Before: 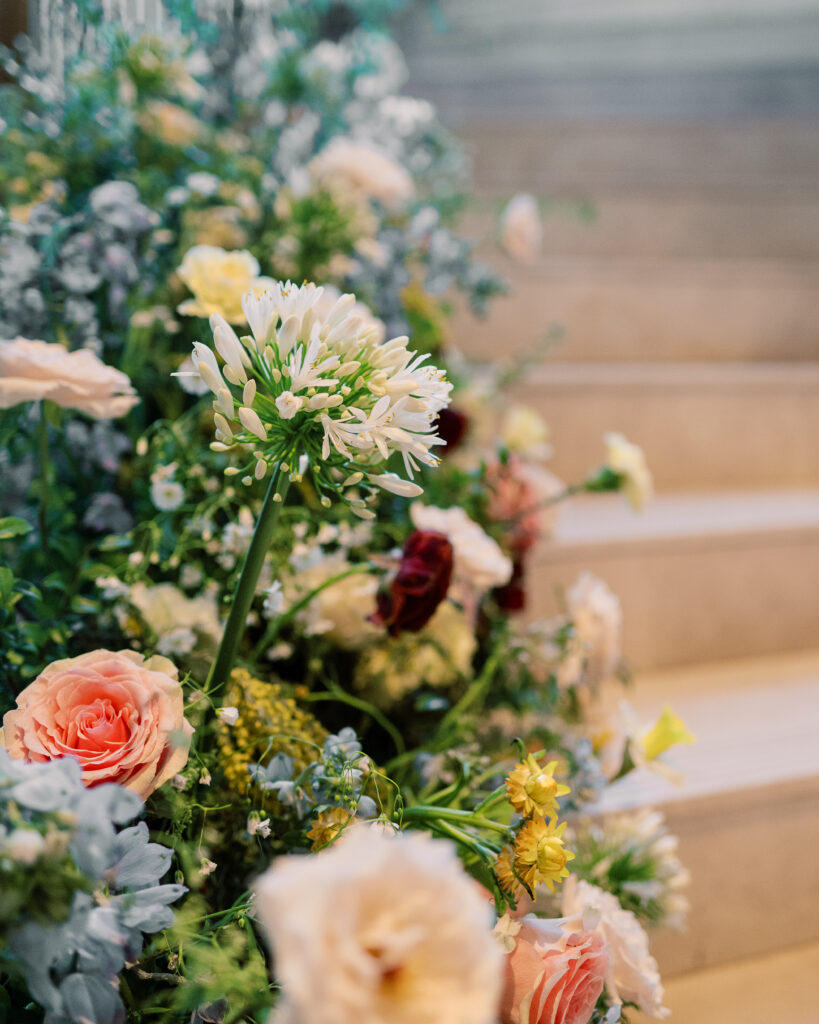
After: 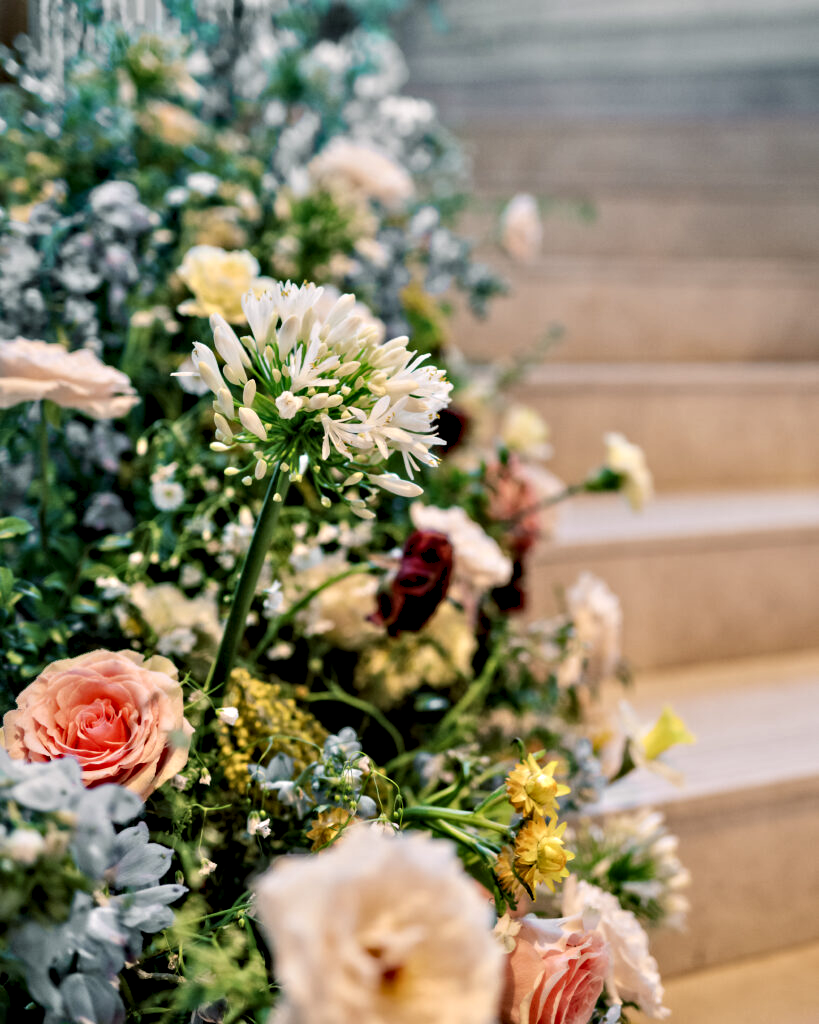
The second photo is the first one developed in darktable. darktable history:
contrast equalizer: y [[0.511, 0.558, 0.631, 0.632, 0.559, 0.512], [0.5 ×6], [0.507, 0.559, 0.627, 0.644, 0.647, 0.647], [0 ×6], [0 ×6]]
levels: mode automatic, black 0.023%, white 99.97%, levels [0.062, 0.494, 0.925]
